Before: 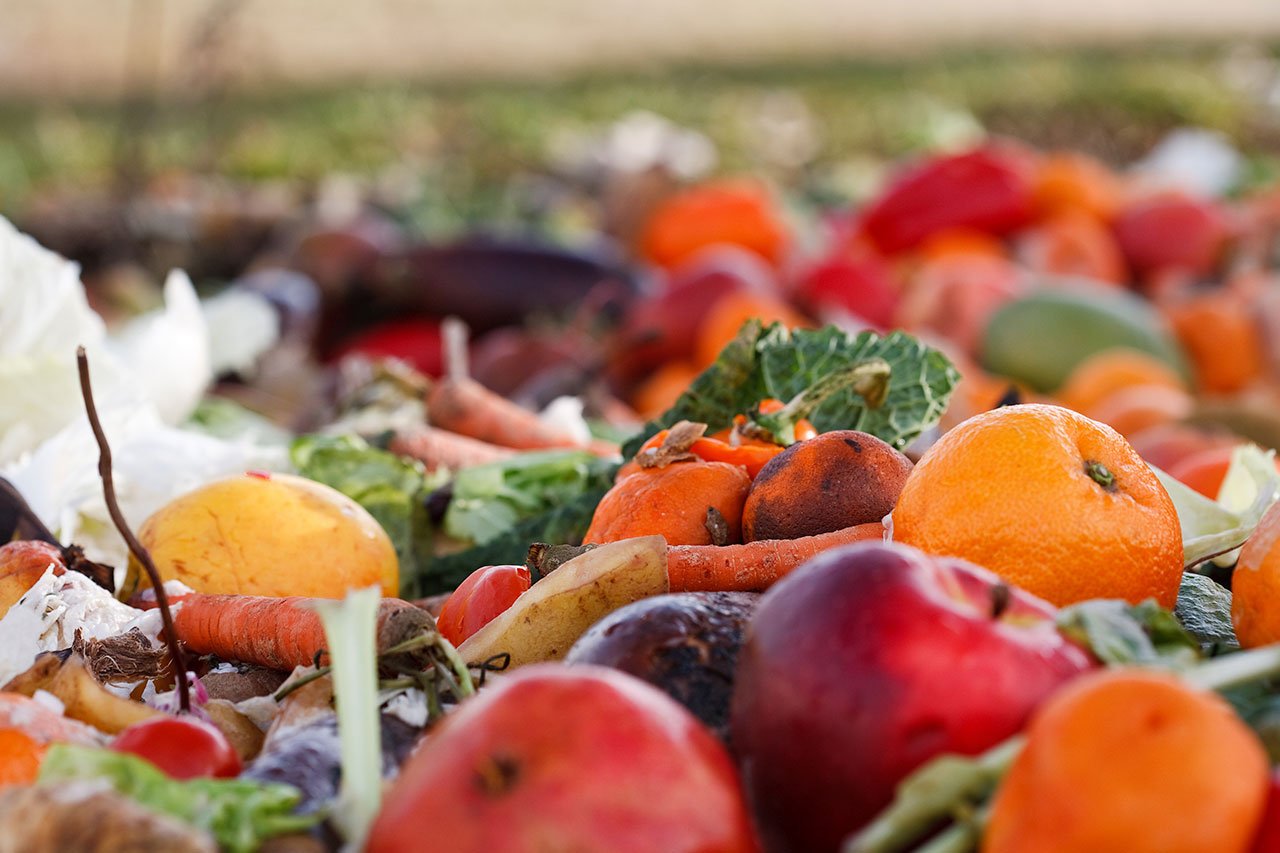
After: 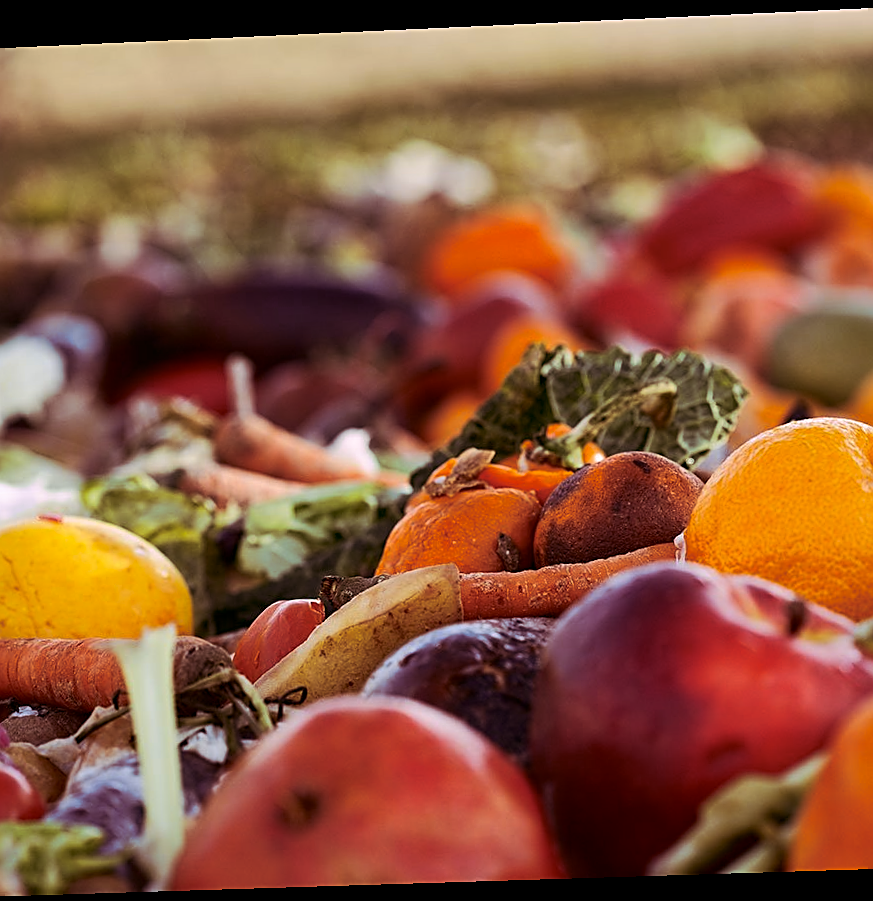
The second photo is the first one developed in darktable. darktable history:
crop: left 16.899%, right 16.556%
shadows and highlights: on, module defaults
rotate and perspective: rotation -2.22°, lens shift (horizontal) -0.022, automatic cropping off
sharpen: on, module defaults
color contrast: green-magenta contrast 0.85, blue-yellow contrast 1.25, unbound 0
contrast brightness saturation: contrast 0.2, brightness -0.11, saturation 0.1
split-toning: highlights › hue 298.8°, highlights › saturation 0.73, compress 41.76%
